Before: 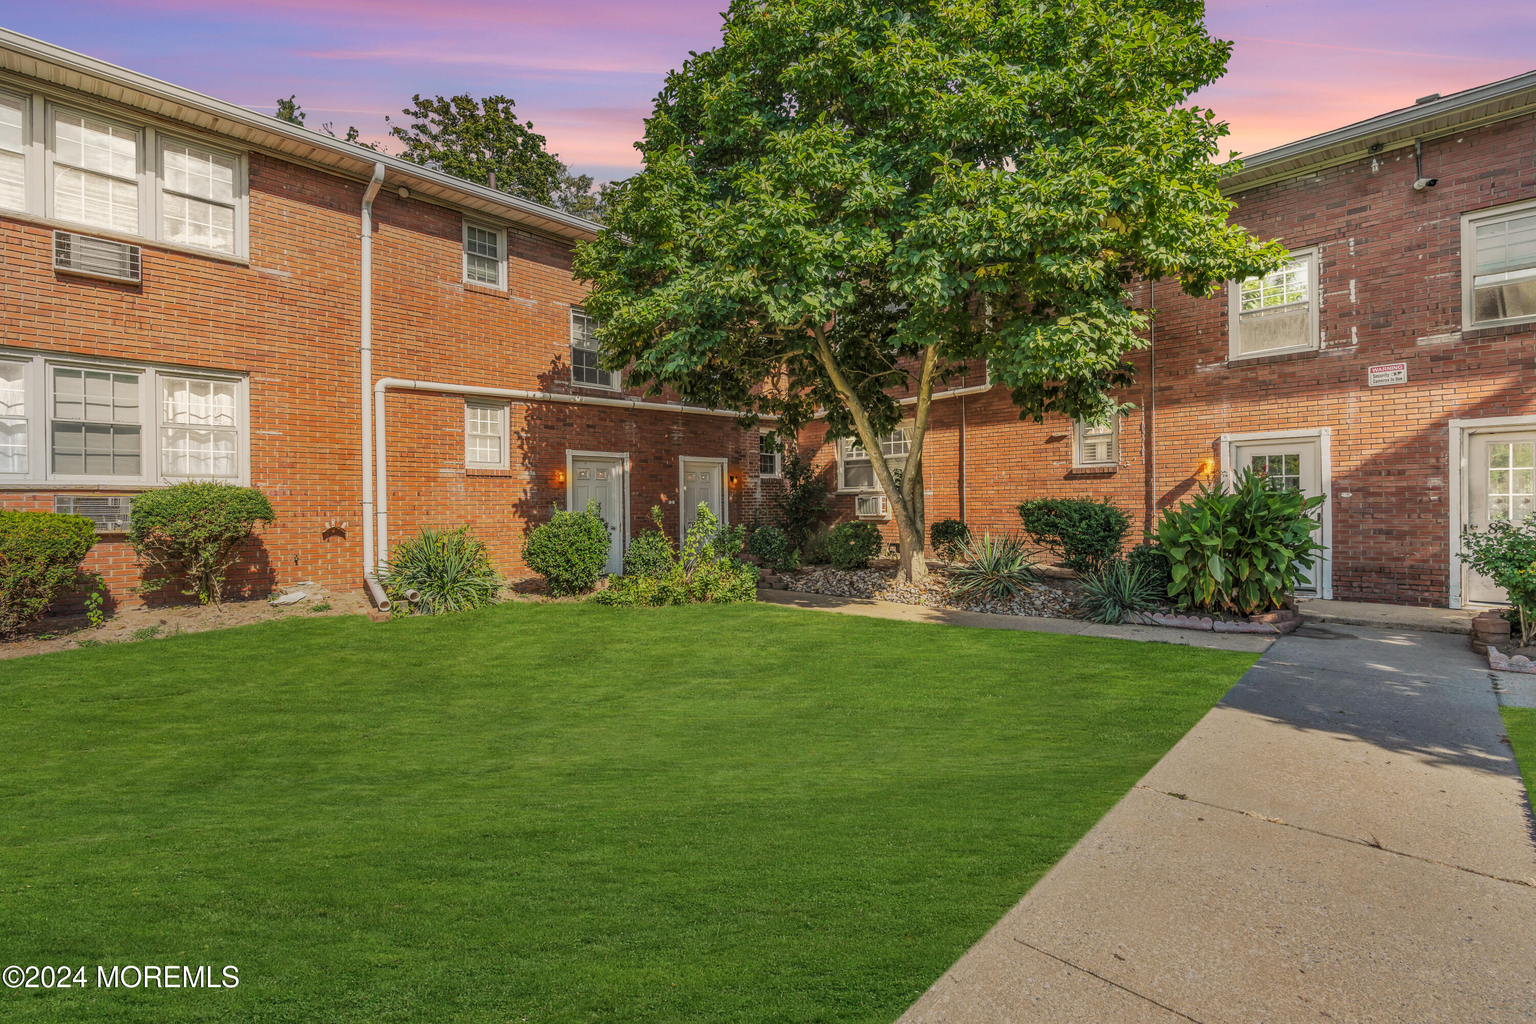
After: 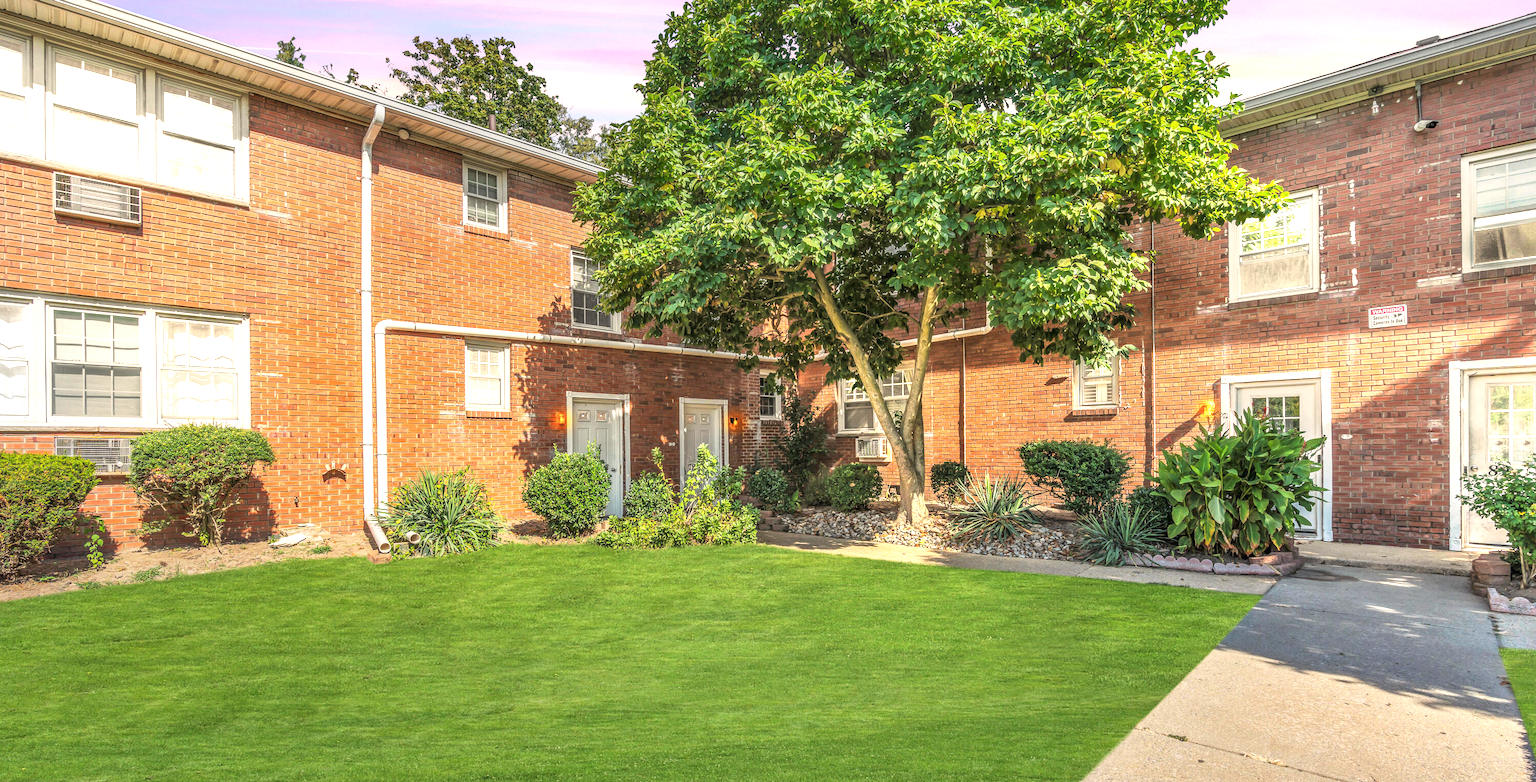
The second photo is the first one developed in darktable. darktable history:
exposure: black level correction 0, exposure 1.101 EV, compensate highlight preservation false
crop: top 5.728%, bottom 17.819%
